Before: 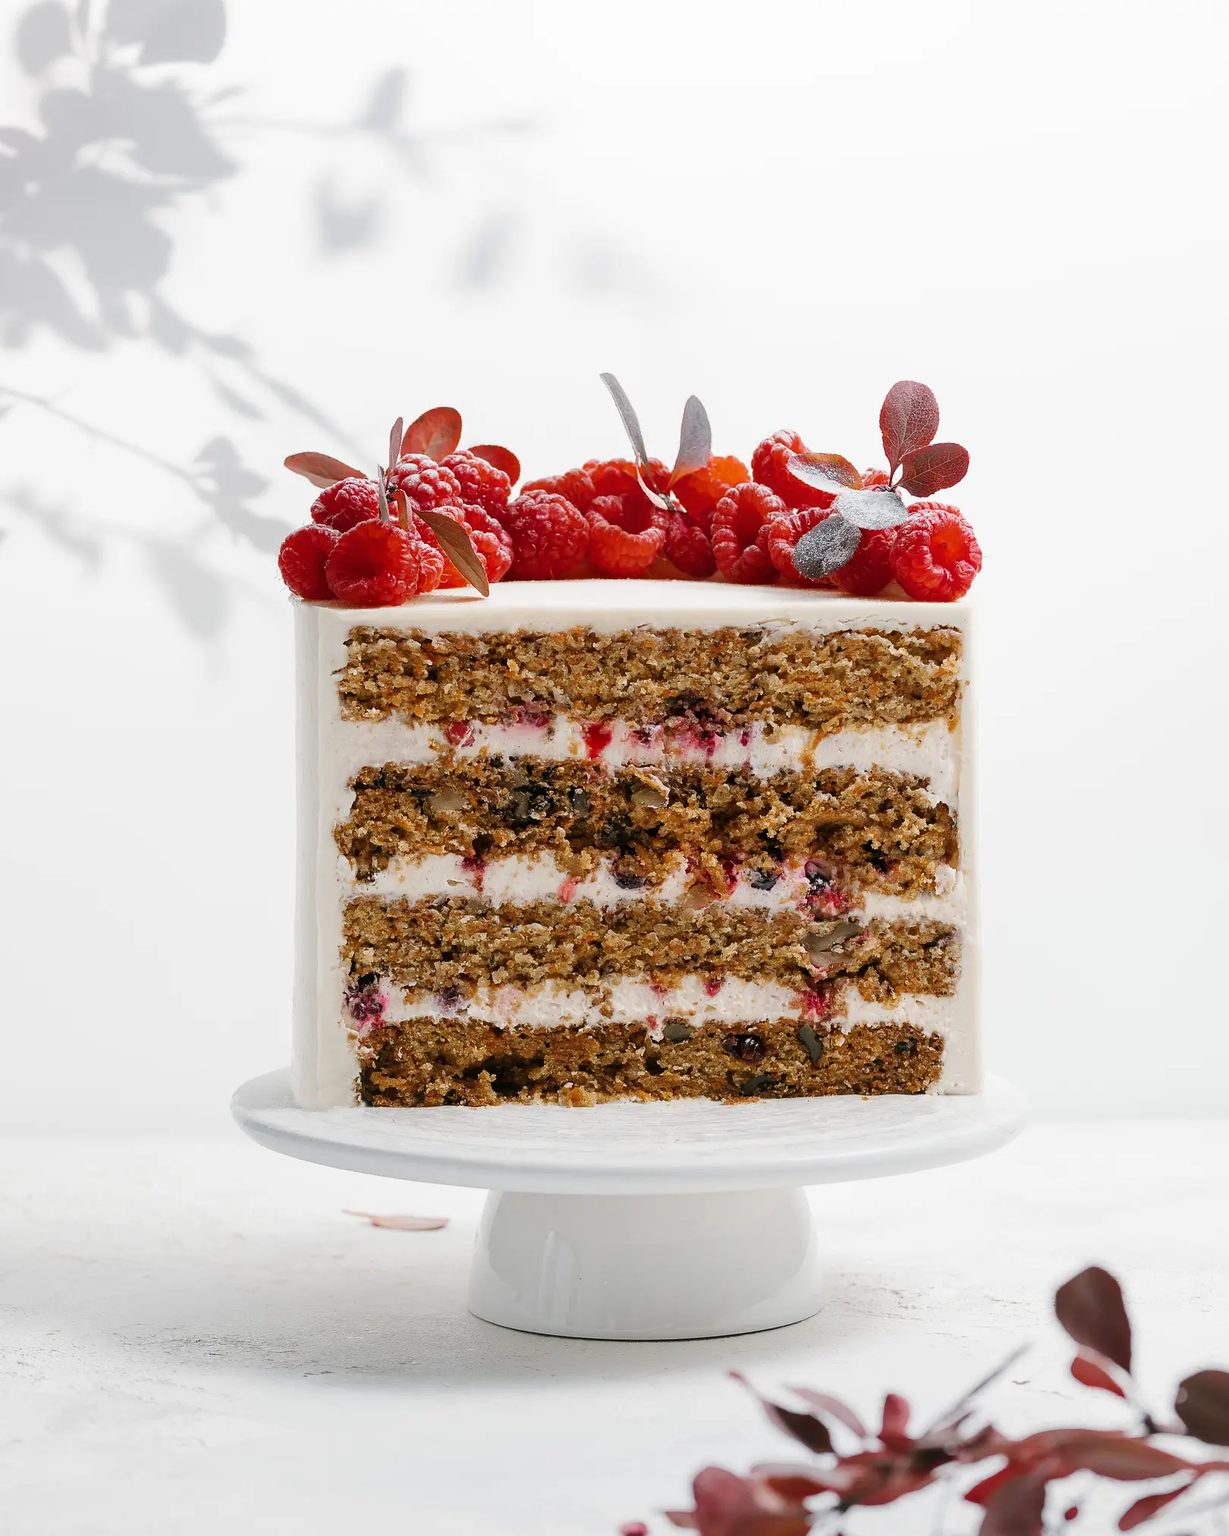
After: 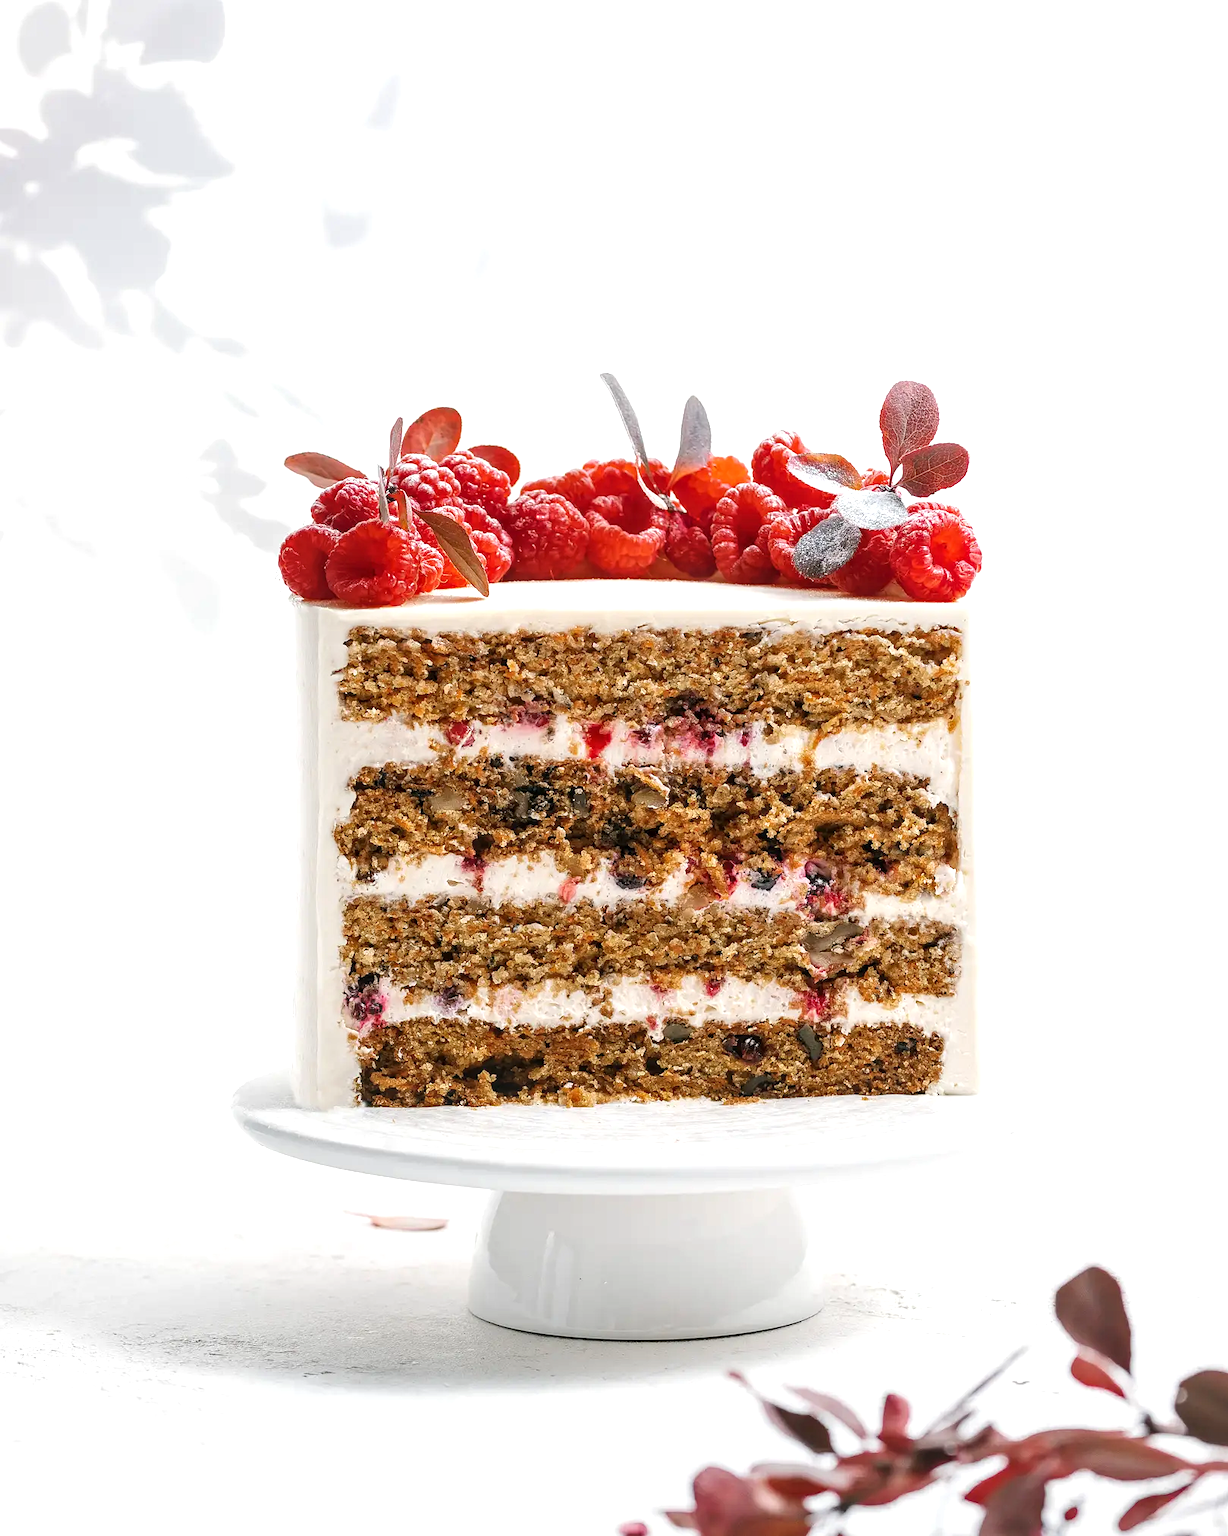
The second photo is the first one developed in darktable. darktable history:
local contrast: on, module defaults
exposure: black level correction 0, exposure 0.5 EV, compensate highlight preservation false
